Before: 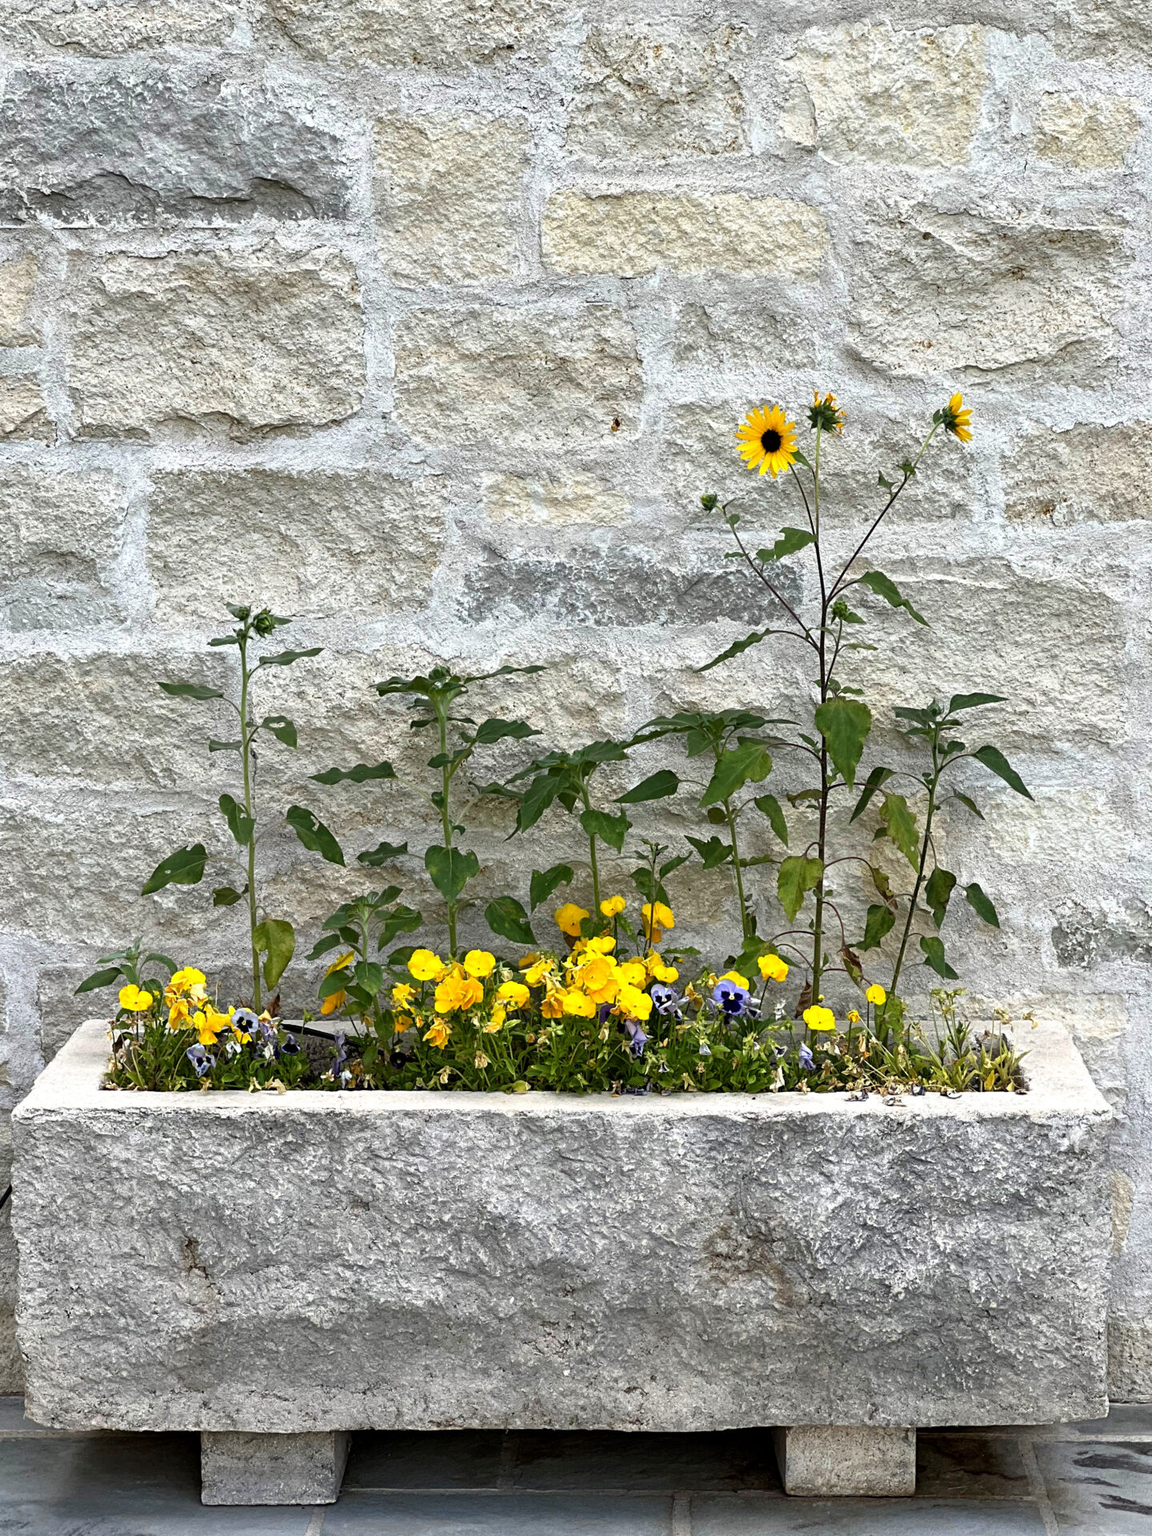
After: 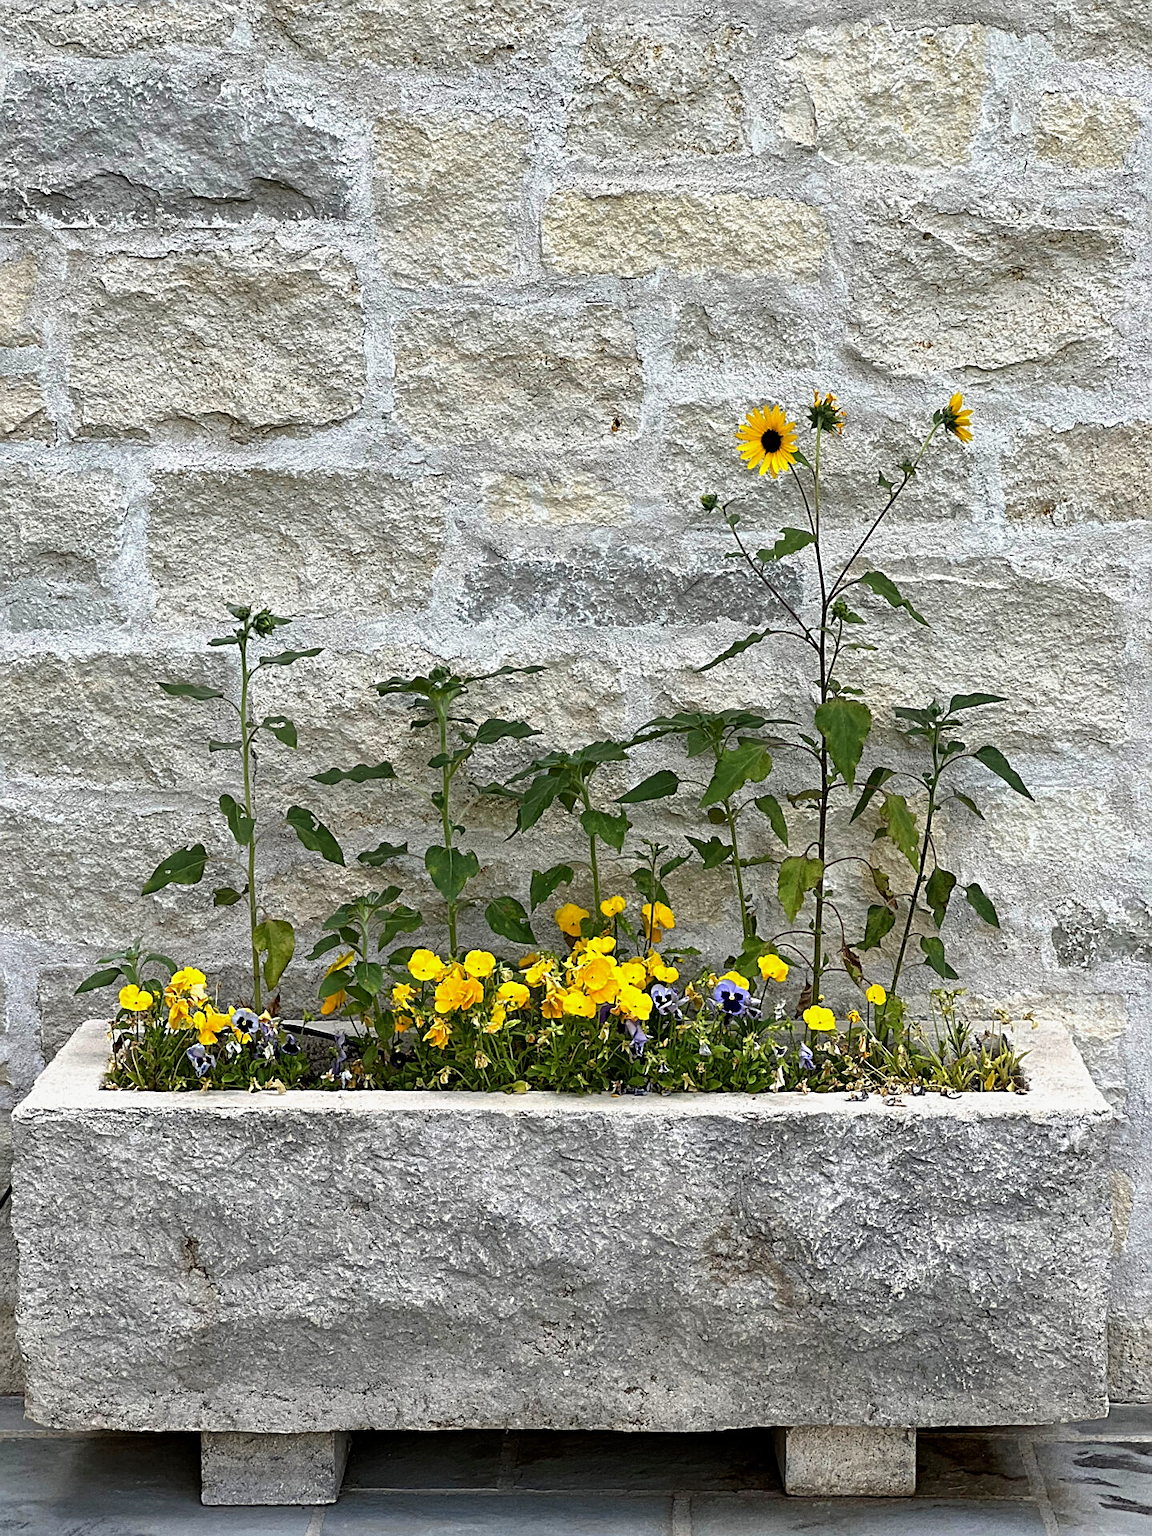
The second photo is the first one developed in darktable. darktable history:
shadows and highlights: shadows -20, white point adjustment -2, highlights -35
sharpen: on, module defaults
